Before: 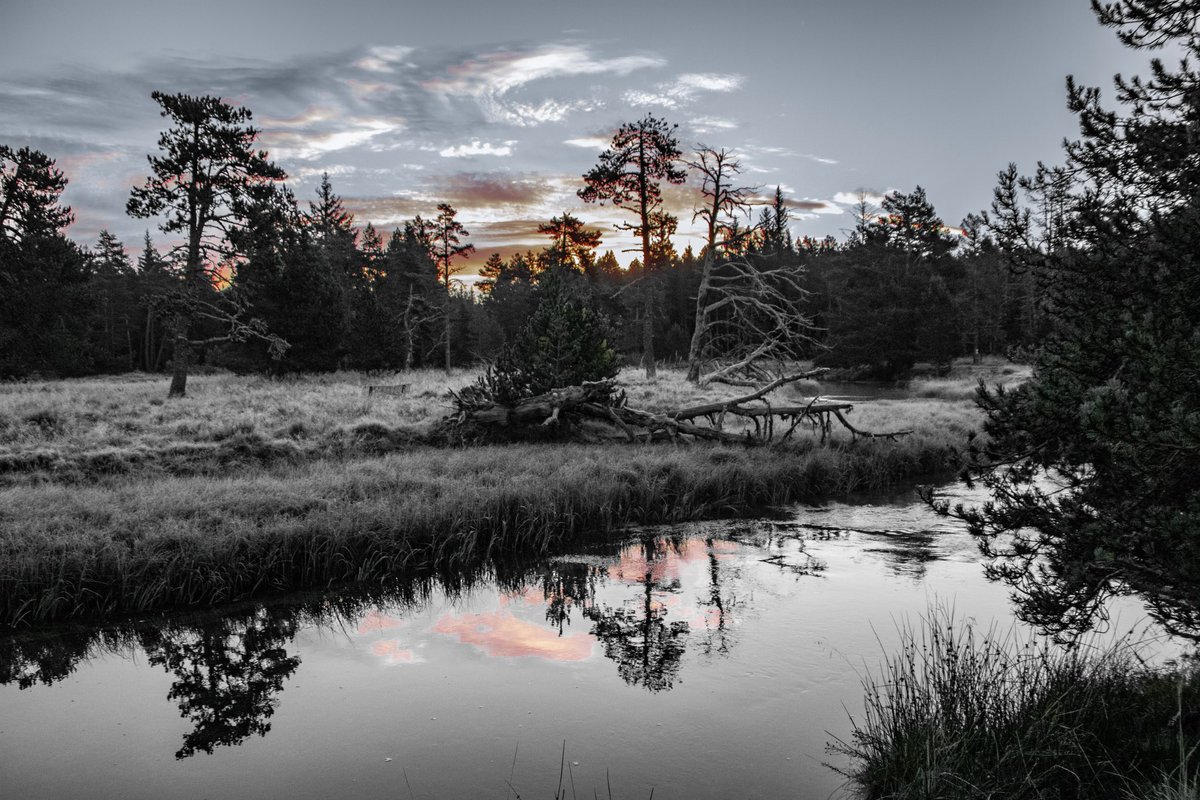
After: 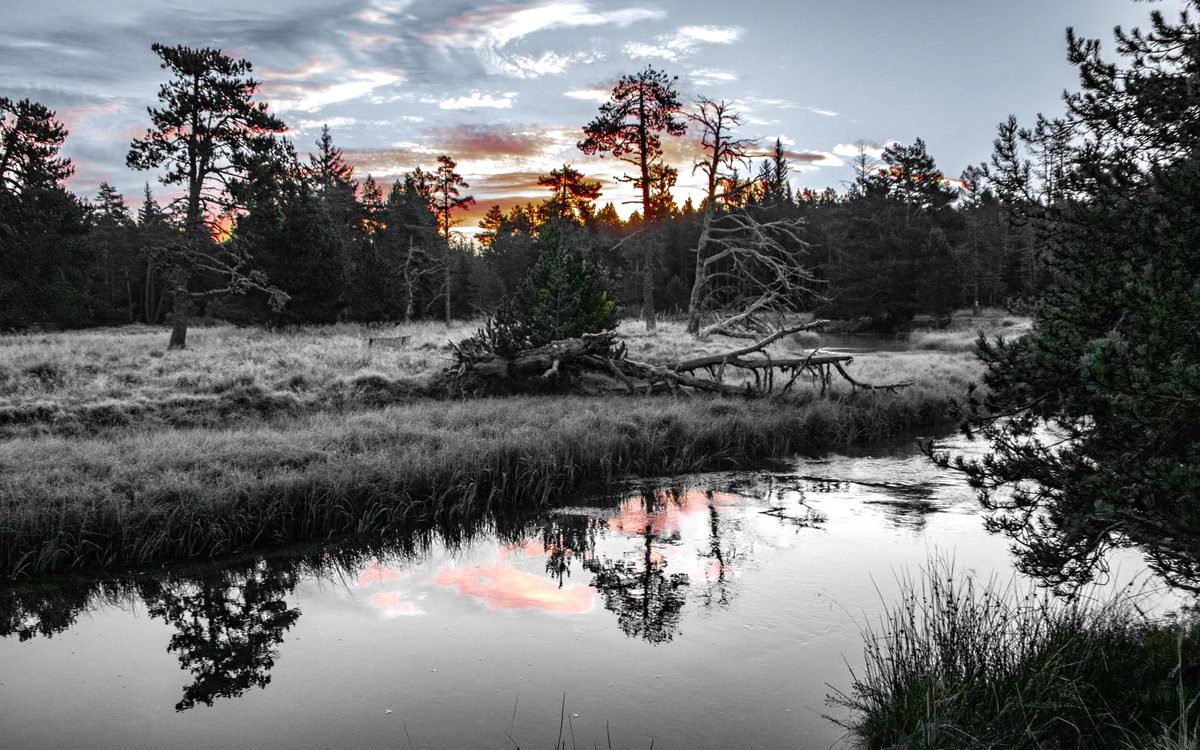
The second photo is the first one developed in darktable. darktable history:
crop and rotate: top 6.25%
color balance rgb: perceptual saturation grading › global saturation 25%, perceptual saturation grading › highlights -50%, perceptual saturation grading › shadows 30%, perceptual brilliance grading › global brilliance 12%, global vibrance 20%
